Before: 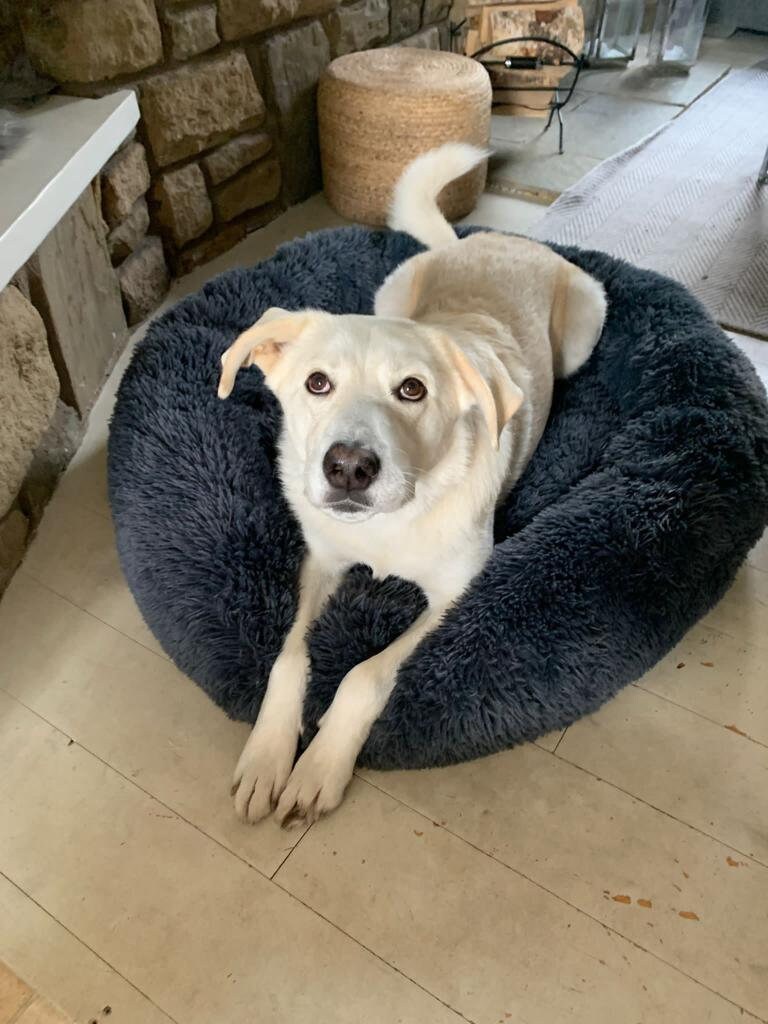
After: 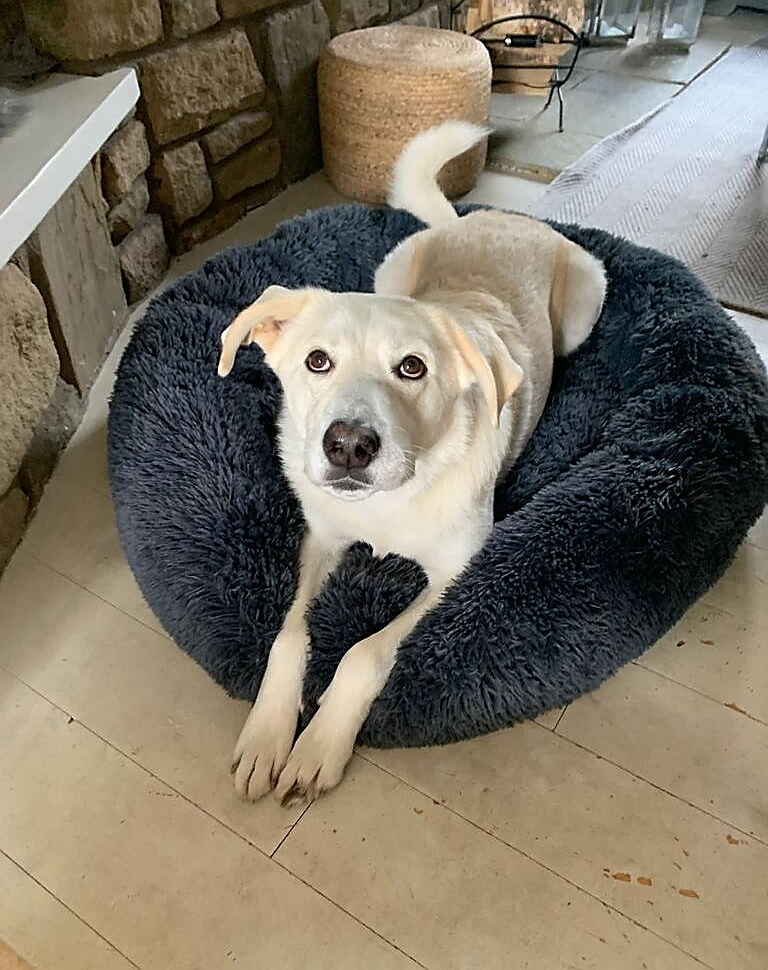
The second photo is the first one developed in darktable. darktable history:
crop and rotate: top 2.179%, bottom 3.067%
sharpen: radius 1.384, amount 1.25, threshold 0.777
